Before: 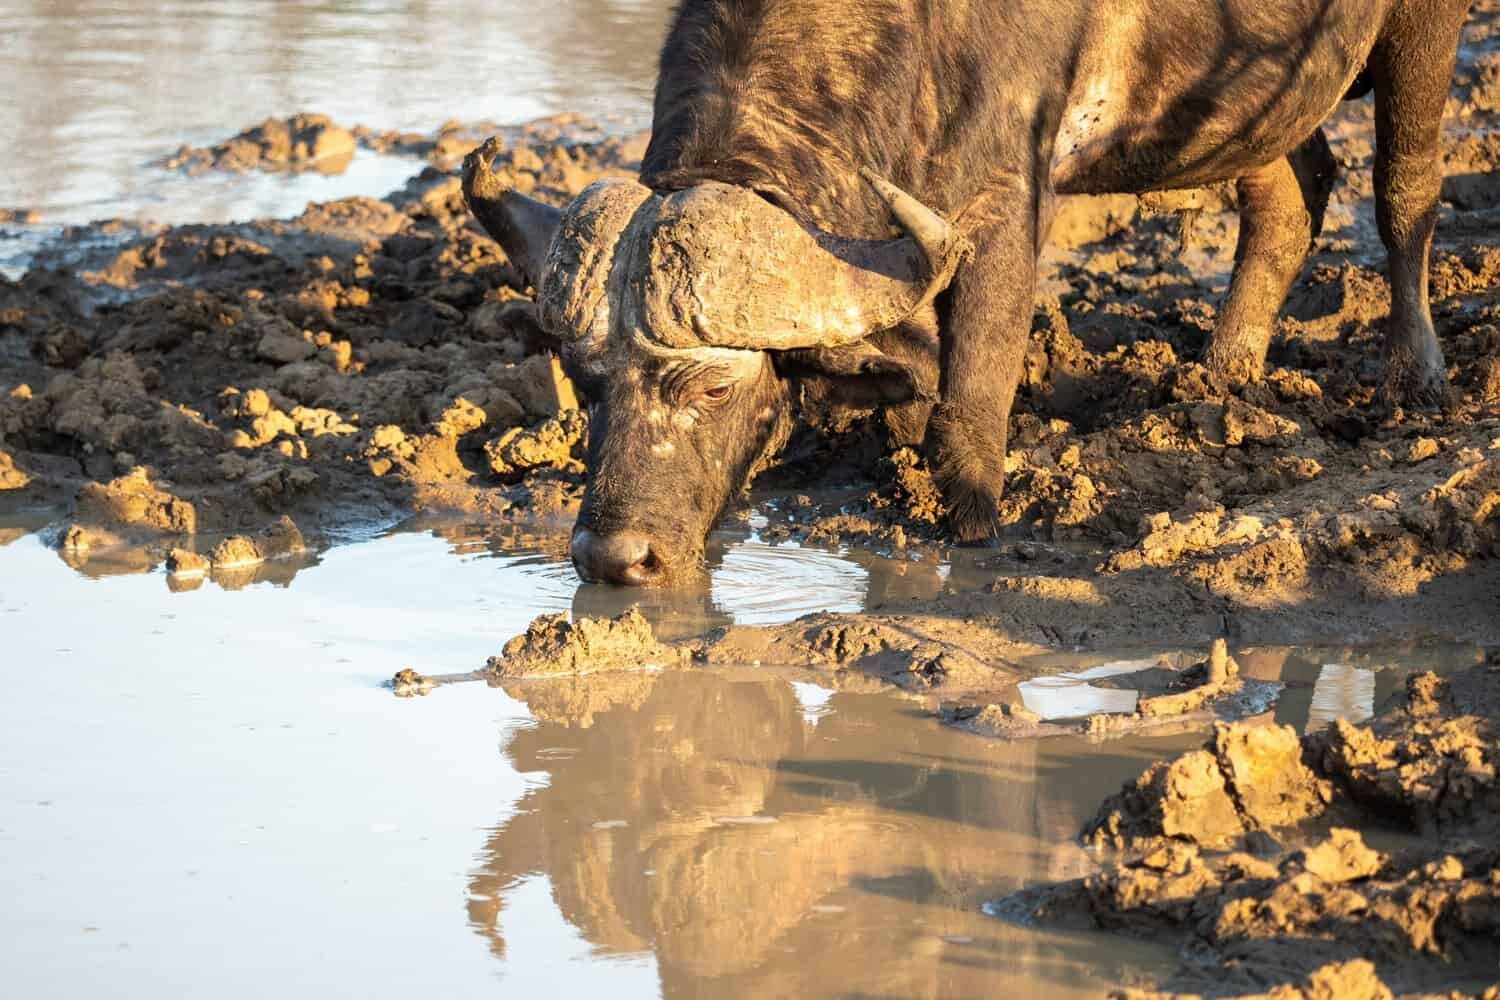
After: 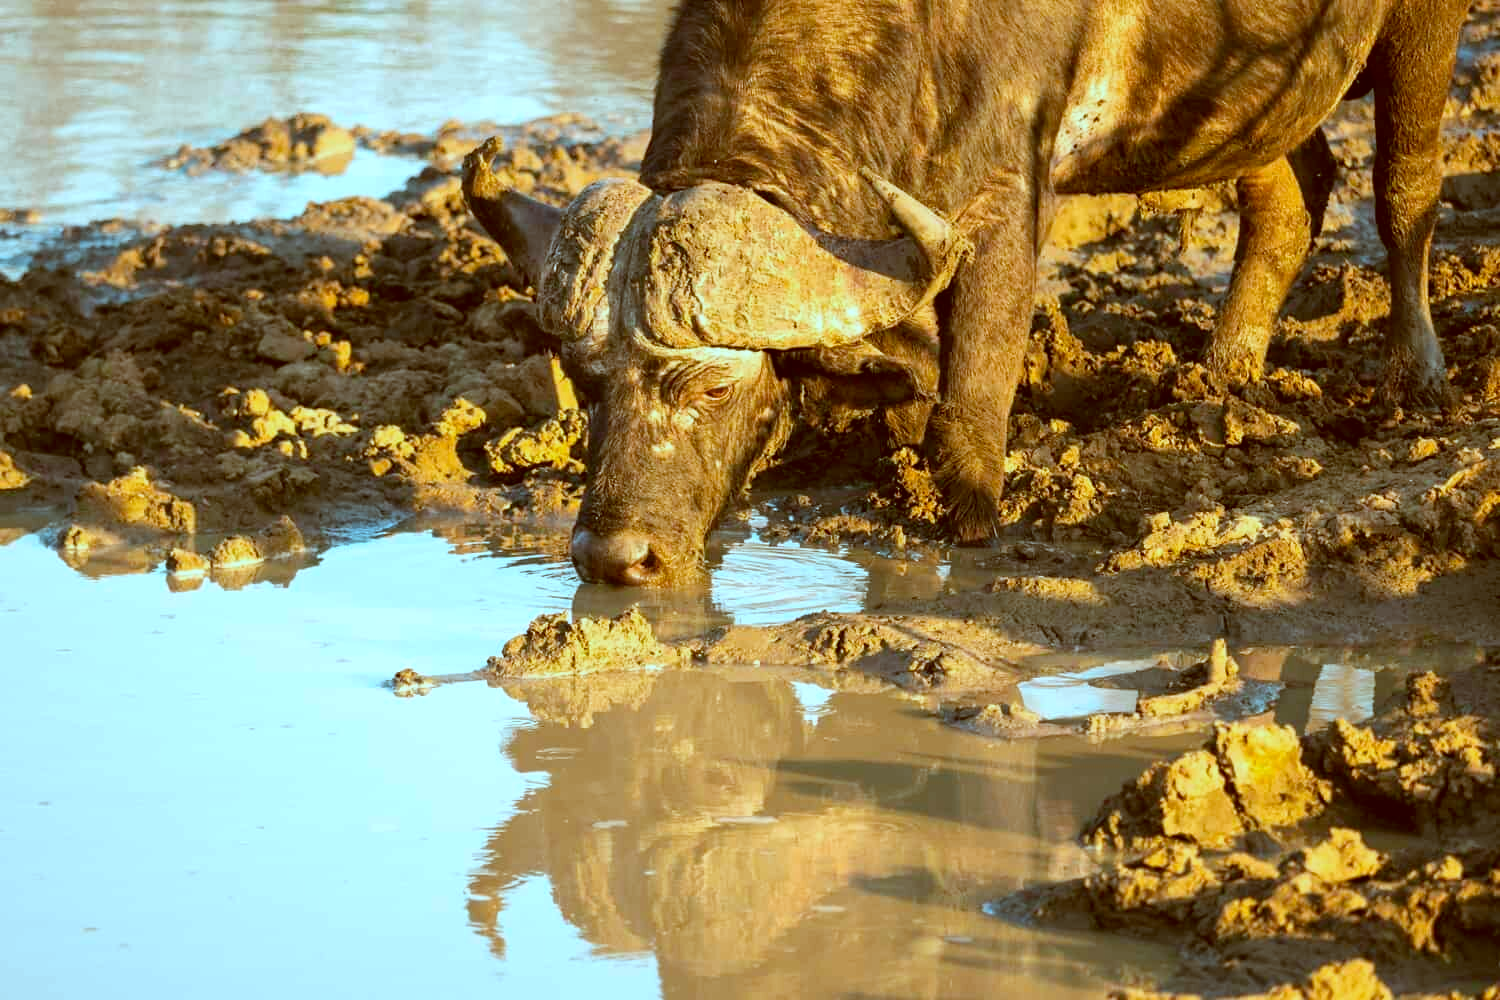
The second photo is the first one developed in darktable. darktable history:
color correction: highlights a* -14.62, highlights b* -16.22, shadows a* 10.12, shadows b* 29.4
exposure: compensate highlight preservation false
color balance rgb: perceptual saturation grading › global saturation 20%, global vibrance 20%
